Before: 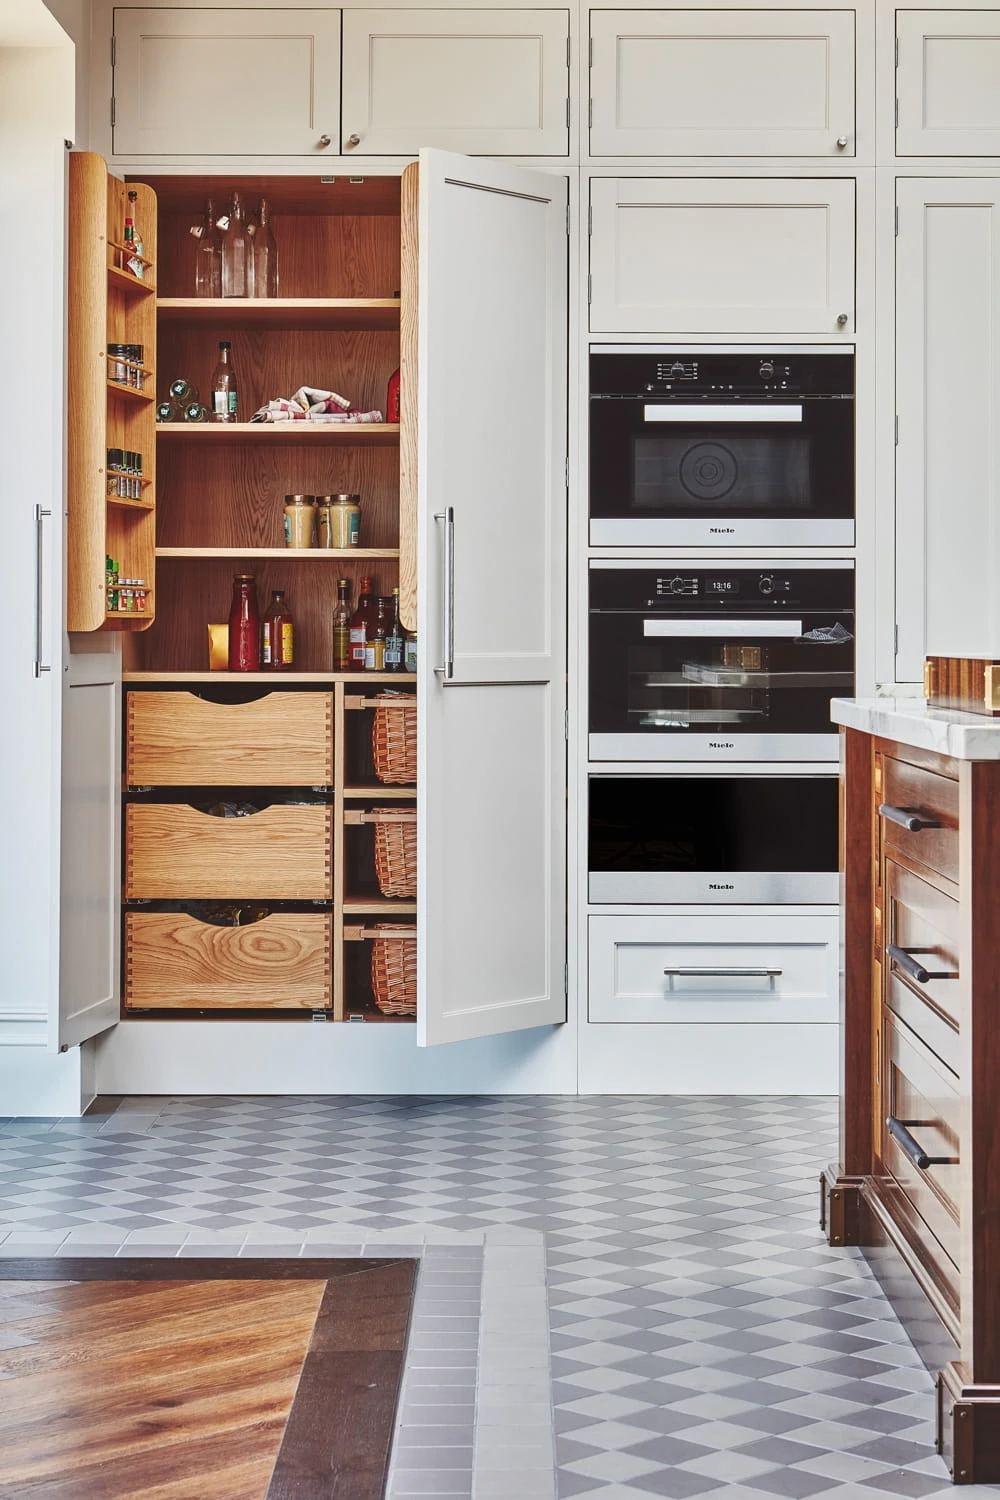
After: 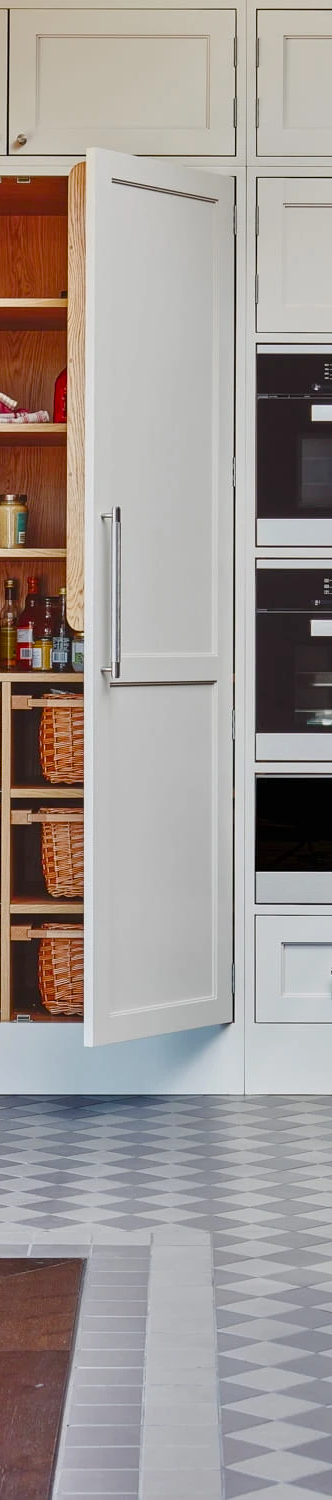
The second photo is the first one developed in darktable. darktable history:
exposure: exposure -0.177 EV, compensate highlight preservation false
color balance rgb: perceptual saturation grading › global saturation 20%, perceptual saturation grading › highlights -25%, perceptual saturation grading › shadows 50%
shadows and highlights: radius 125.46, shadows 21.19, highlights -21.19, low approximation 0.01
crop: left 33.36%, right 33.36%
